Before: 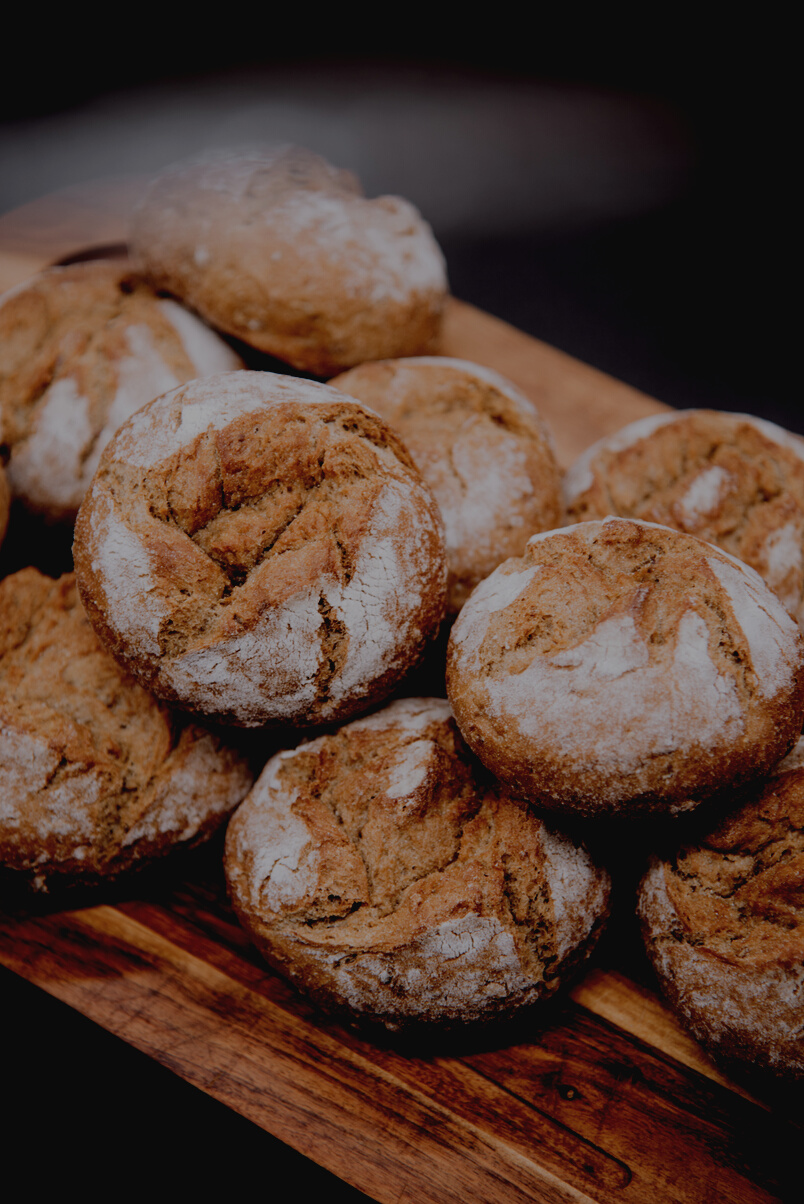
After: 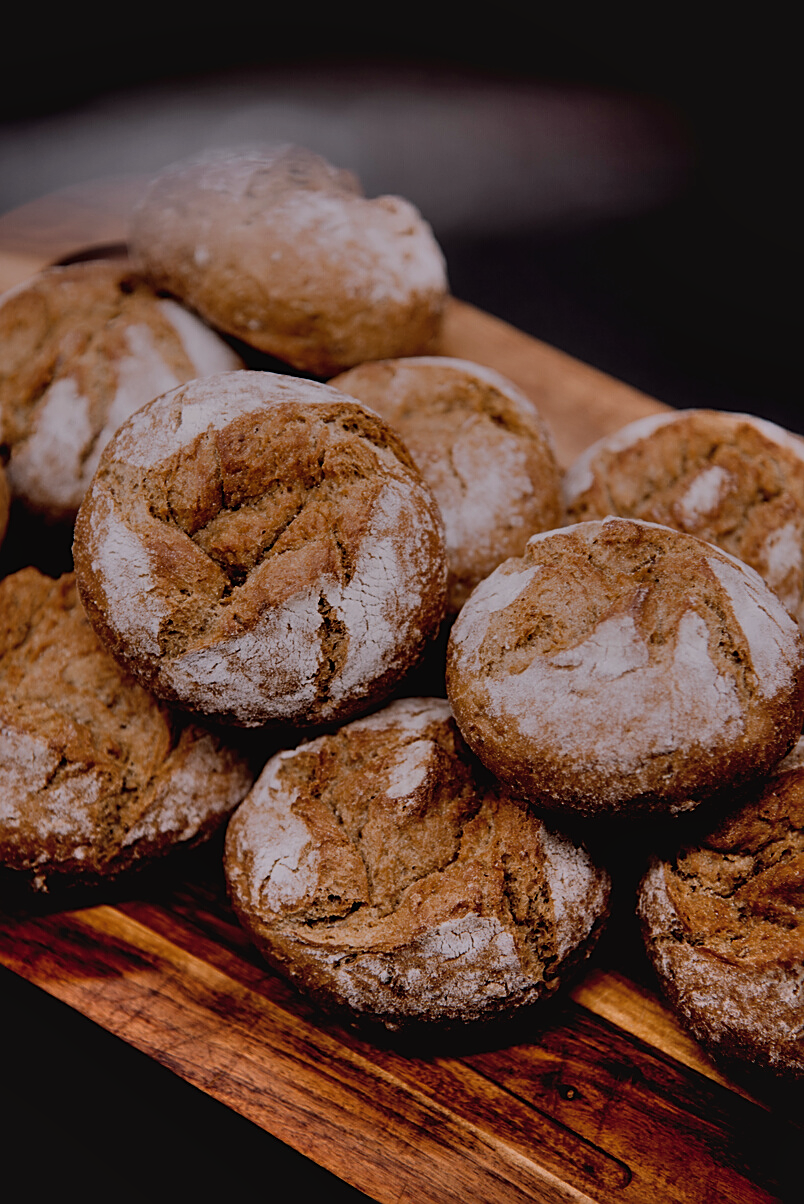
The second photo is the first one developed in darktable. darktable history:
sharpen: on, module defaults
color balance rgb: power › chroma 0.307%, power › hue 21.94°, highlights gain › chroma 1.435%, highlights gain › hue 311.42°, perceptual saturation grading › global saturation 0.514%, perceptual saturation grading › mid-tones 10.941%, perceptual brilliance grading › global brilliance 14.964%, perceptual brilliance grading › shadows -35.314%, global vibrance 15.963%, saturation formula JzAzBz (2021)
tone equalizer: on, module defaults
contrast brightness saturation: saturation -0.054
shadows and highlights: low approximation 0.01, soften with gaussian
